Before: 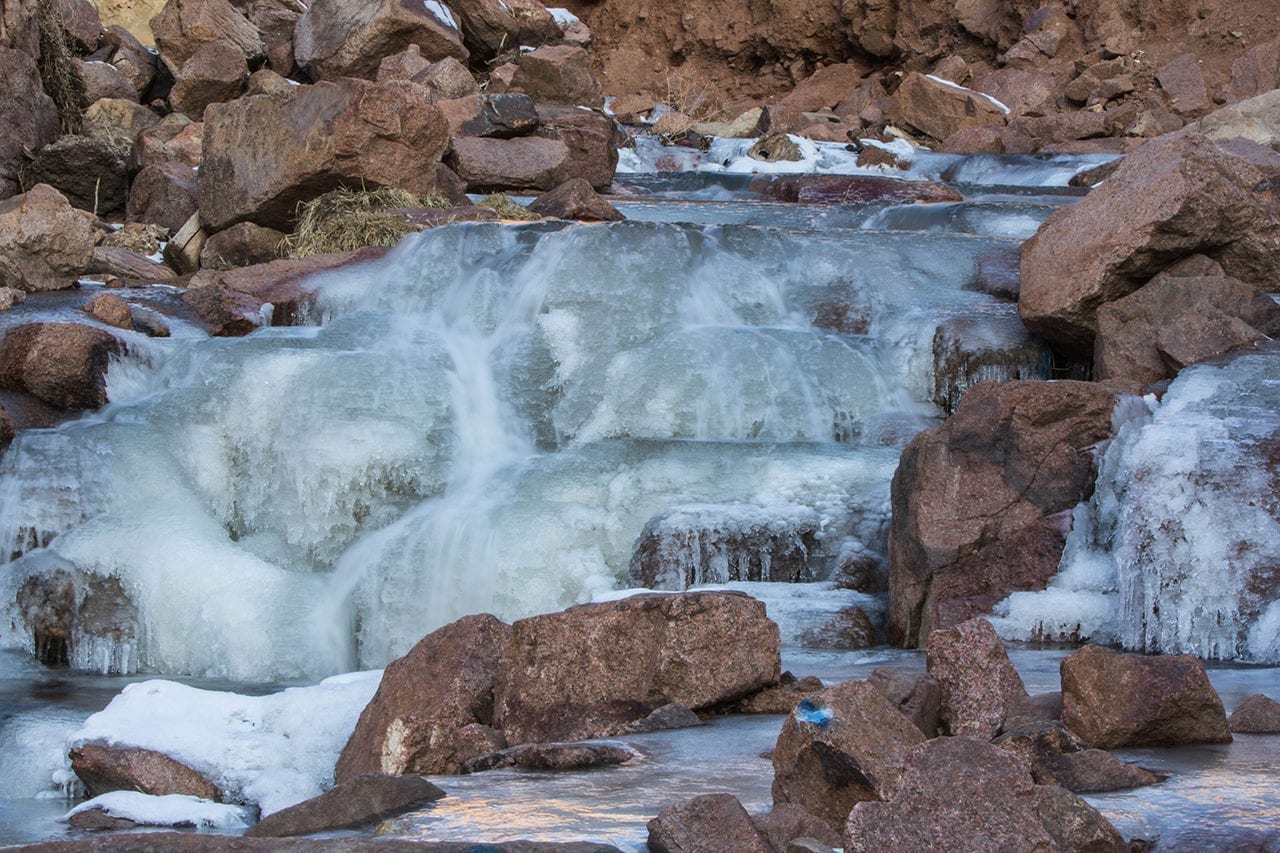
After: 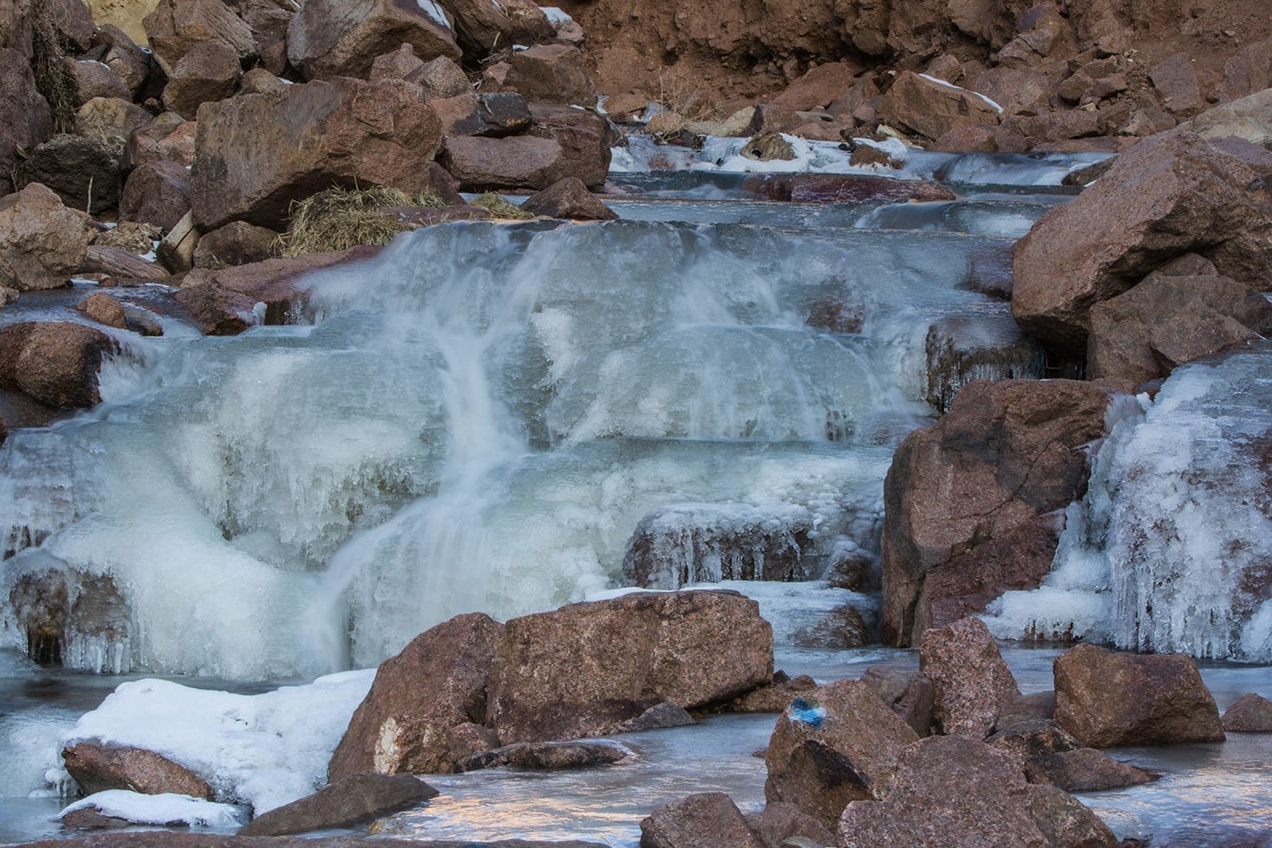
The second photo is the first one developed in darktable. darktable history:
crop and rotate: left 0.614%, top 0.179%, bottom 0.309%
graduated density: on, module defaults
